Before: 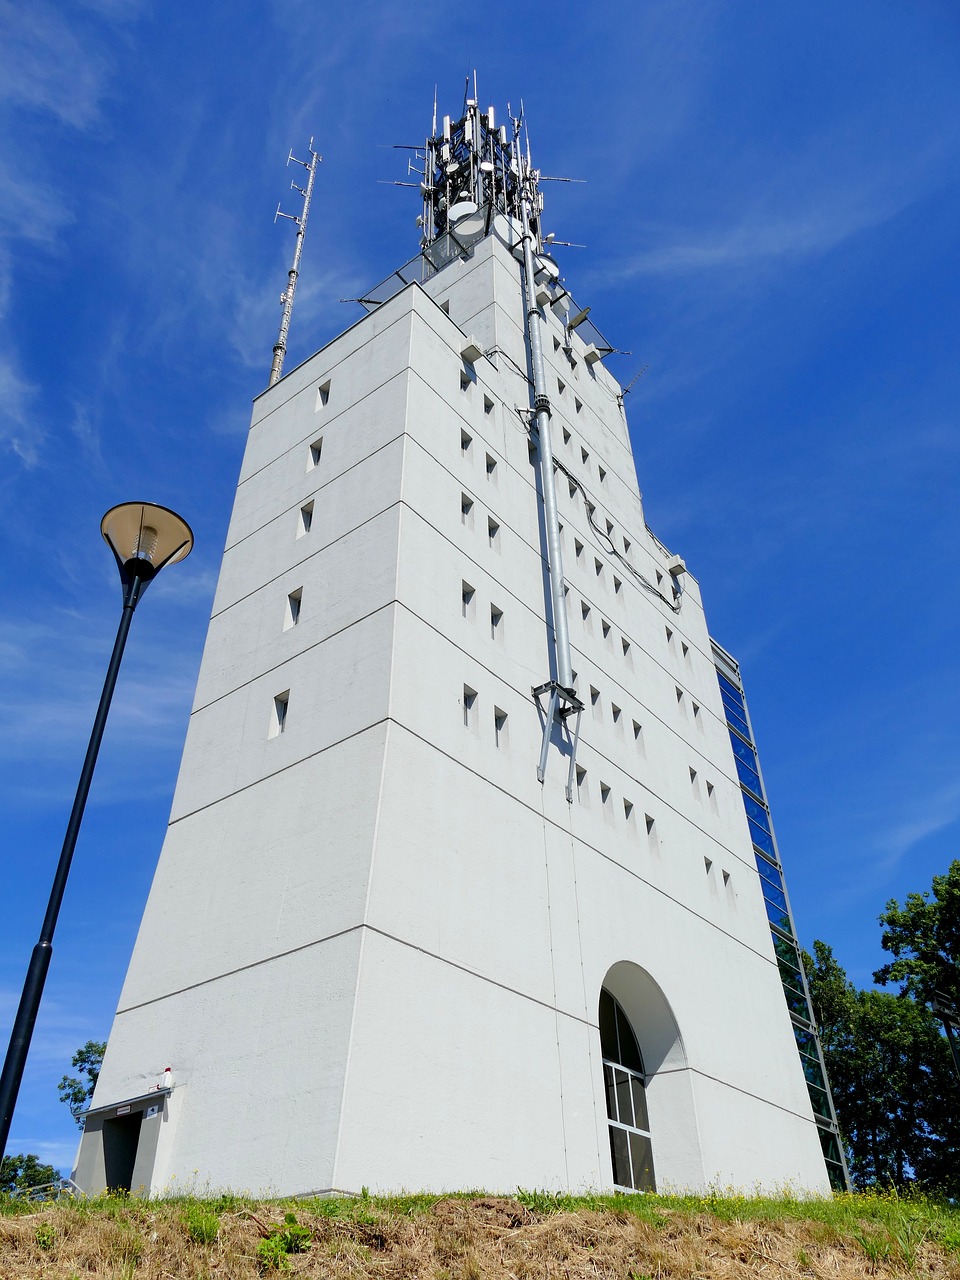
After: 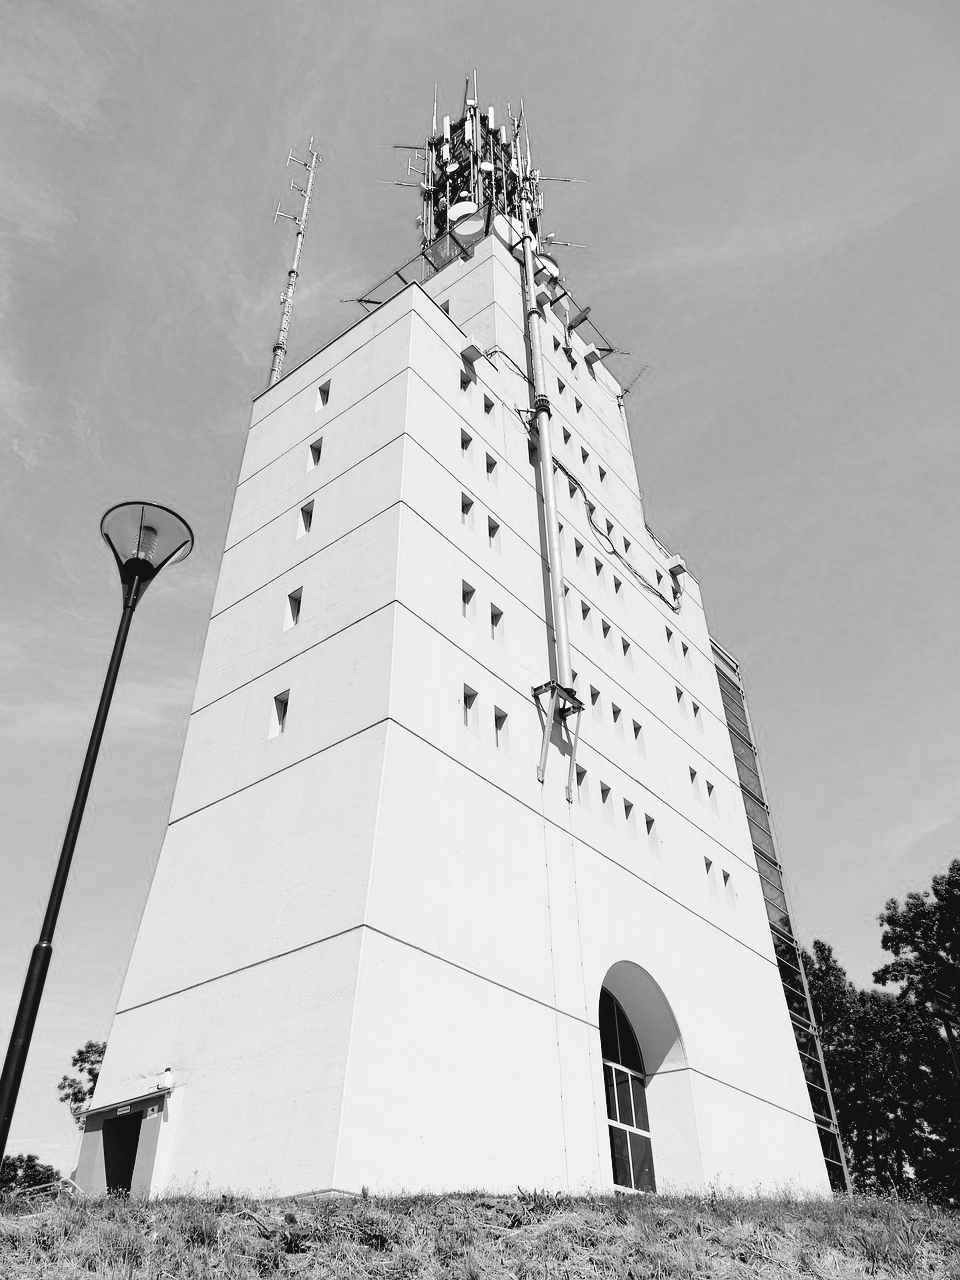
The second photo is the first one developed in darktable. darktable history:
tone curve: curves: ch0 [(0, 0) (0.003, 0.047) (0.011, 0.051) (0.025, 0.051) (0.044, 0.057) (0.069, 0.068) (0.1, 0.076) (0.136, 0.108) (0.177, 0.166) (0.224, 0.229) (0.277, 0.299) (0.335, 0.364) (0.399, 0.46) (0.468, 0.553) (0.543, 0.639) (0.623, 0.724) (0.709, 0.808) (0.801, 0.886) (0.898, 0.954) (1, 1)], preserve colors none
color look up table: target L [90.24, 89.53, 81.33, 86.7, 76.98, 71.84, 64.74, 52.8, 47.24, 42.92, 36.57, 26.21, 0.548, 200.28, 101.02, 77.34, 72.21, 68.87, 64.74, 62.97, 64.74, 59.79, 53.98, 53.09, 41.55, 31.03, 31.46, 16.11, 93.05, 90.24, 85.63, 69.61, 80.97, 82.41, 78.79, 60.17, 65.49, 84.2, 47.24, 40.73, 55.54, 40.11, 18, 5.464, 89.53, 92.35, 83.84, 71.47, 44], target a [-0.001, -0.001, 0, -0.003, 0 ×5, 0.001, 0.001, 0.001, 0, 0, 0, -0.001, 0, 0, 0, 0.001, 0, 0, 0, 0.001, 0 ×4, -0.003, -0.001, 0, 0, -0.002, -0.002, 0 ×5, 0.001, 0, 0.001, 0, 0, -0.001, -0.003, -0.002, 0, 0], target b [0.002, 0.024, 0.002, 0.025, 0.002 ×4, -0.003 ×4, 0, 0, -0.001, 0.003, 0.002, 0.002, 0.002, -0.004, 0.002, 0.002, -0.002, -0.002, 0.001, 0, 0, -0.003, 0.025, 0.002, 0.002, 0.002, 0.024, 0.024, 0.002 ×4, -0.003, -0.005, 0.002, -0.005, -0.003, 0.004, 0.024, 0.025, 0.024, 0.002, -0.003], num patches 49
